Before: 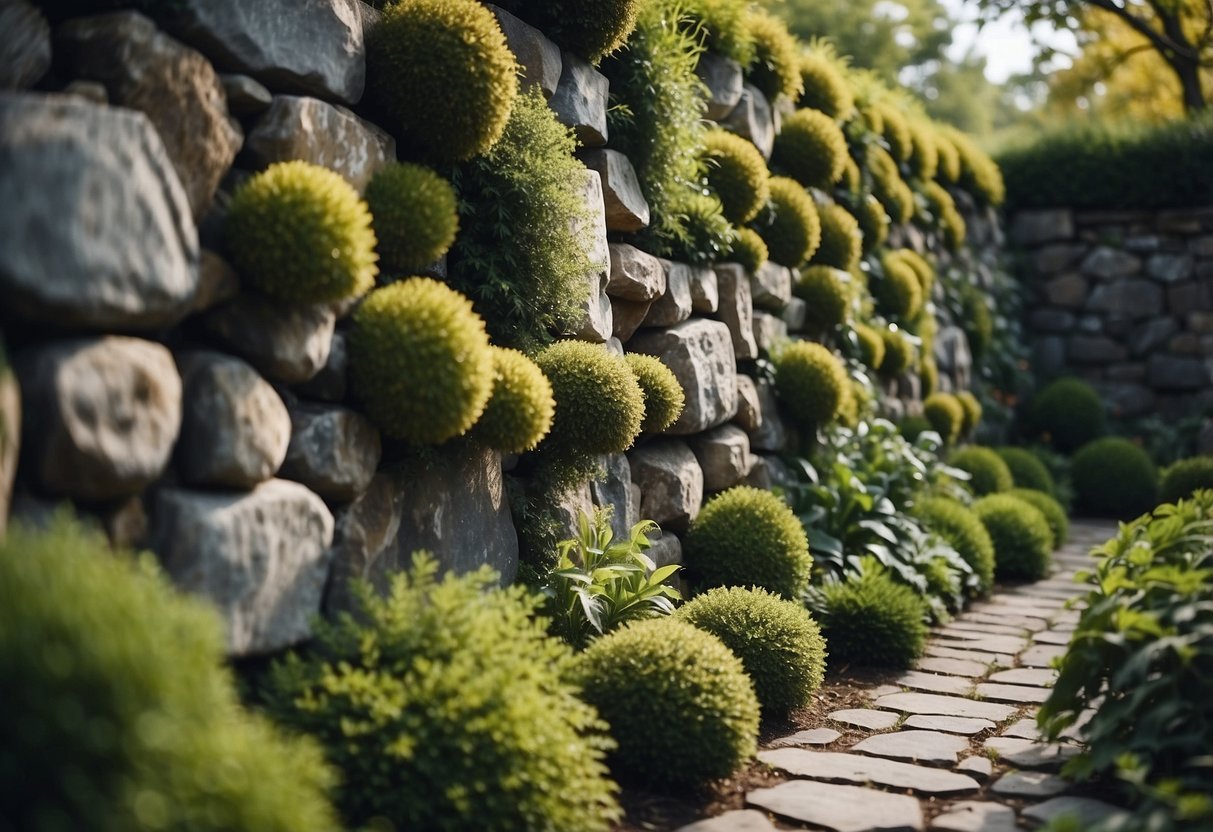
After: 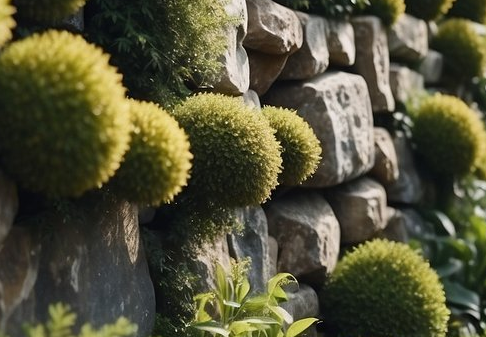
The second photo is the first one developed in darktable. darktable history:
crop: left 29.991%, top 29.769%, right 29.867%, bottom 29.614%
